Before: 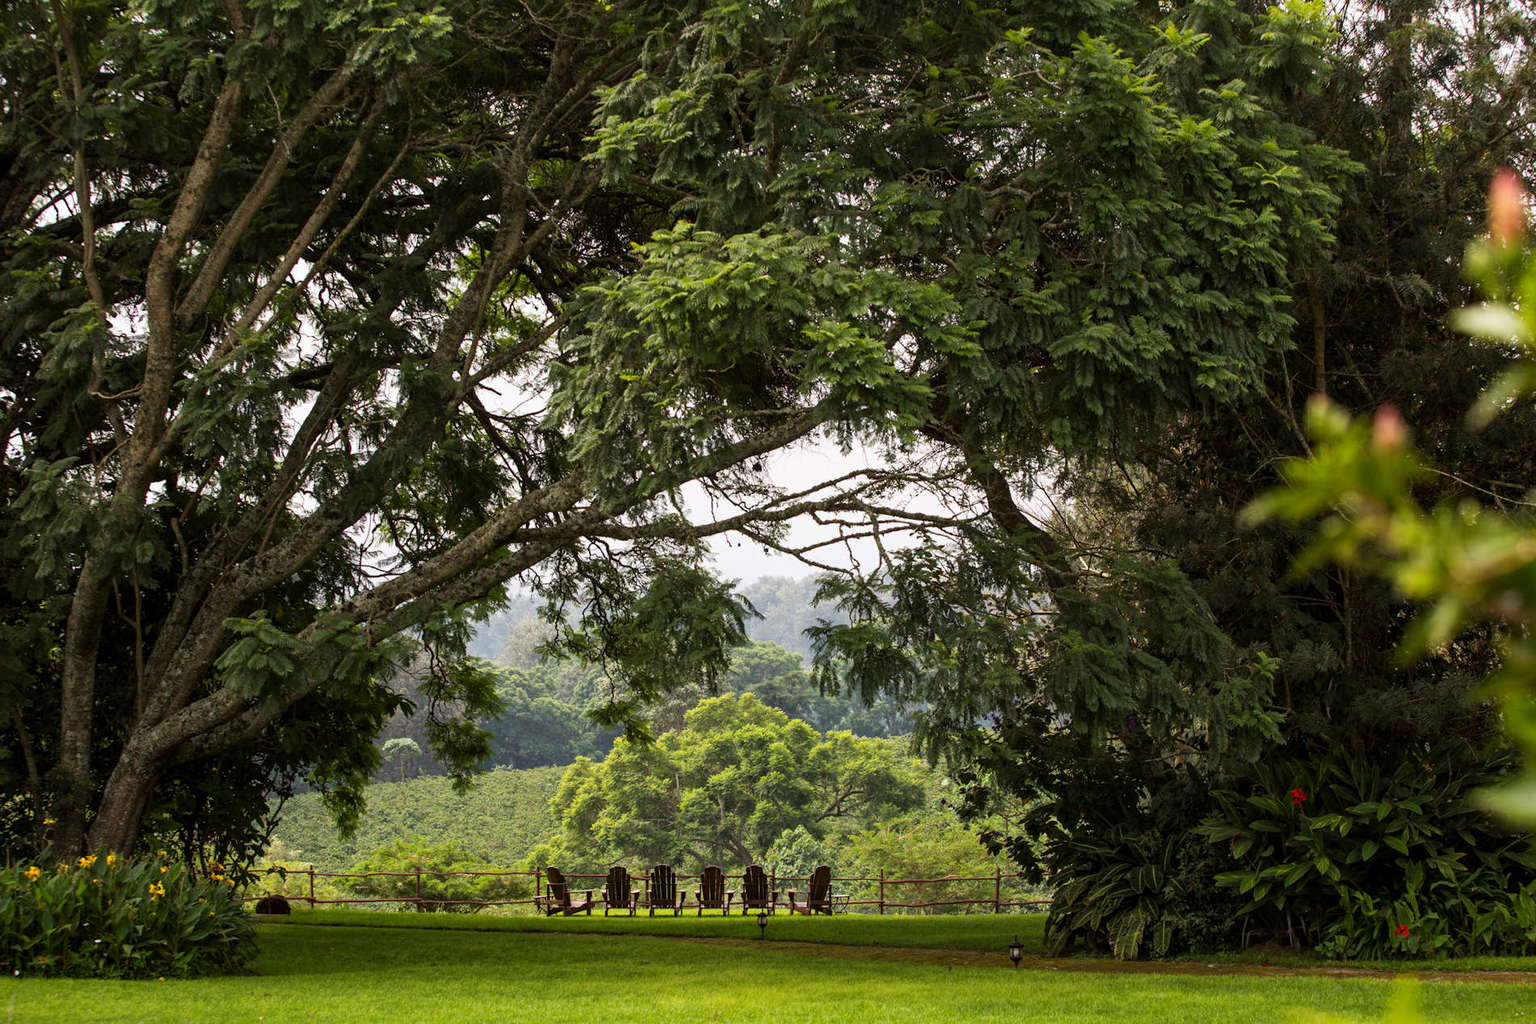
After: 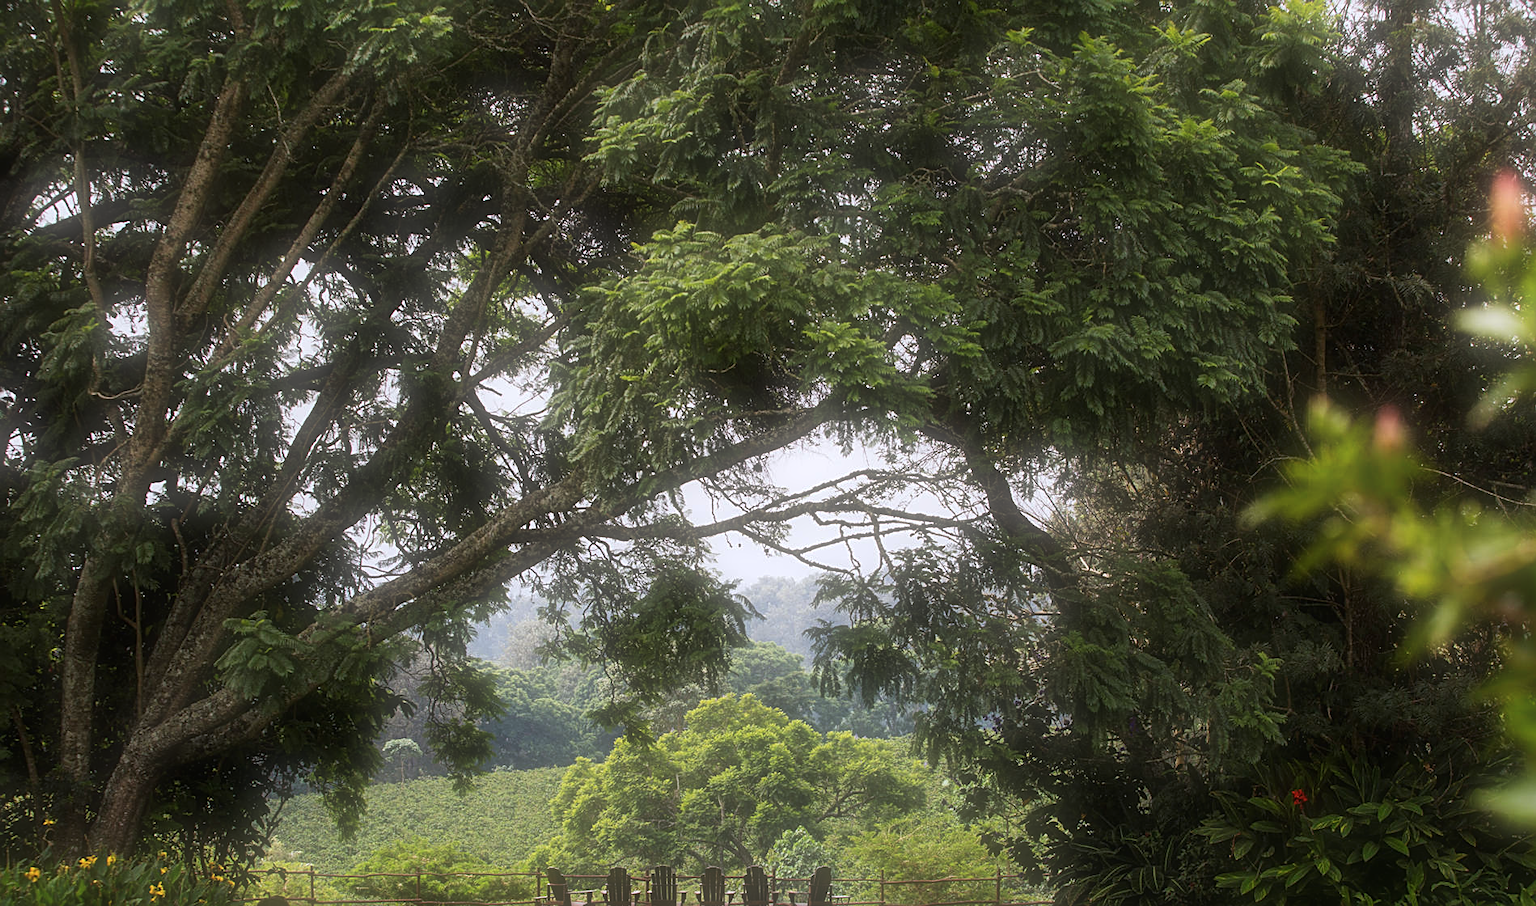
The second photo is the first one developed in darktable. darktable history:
crop and rotate: top 0%, bottom 11.49%
white balance: red 0.984, blue 1.059
soften: size 60.24%, saturation 65.46%, brightness 0.506 EV, mix 25.7%
sharpen: on, module defaults
